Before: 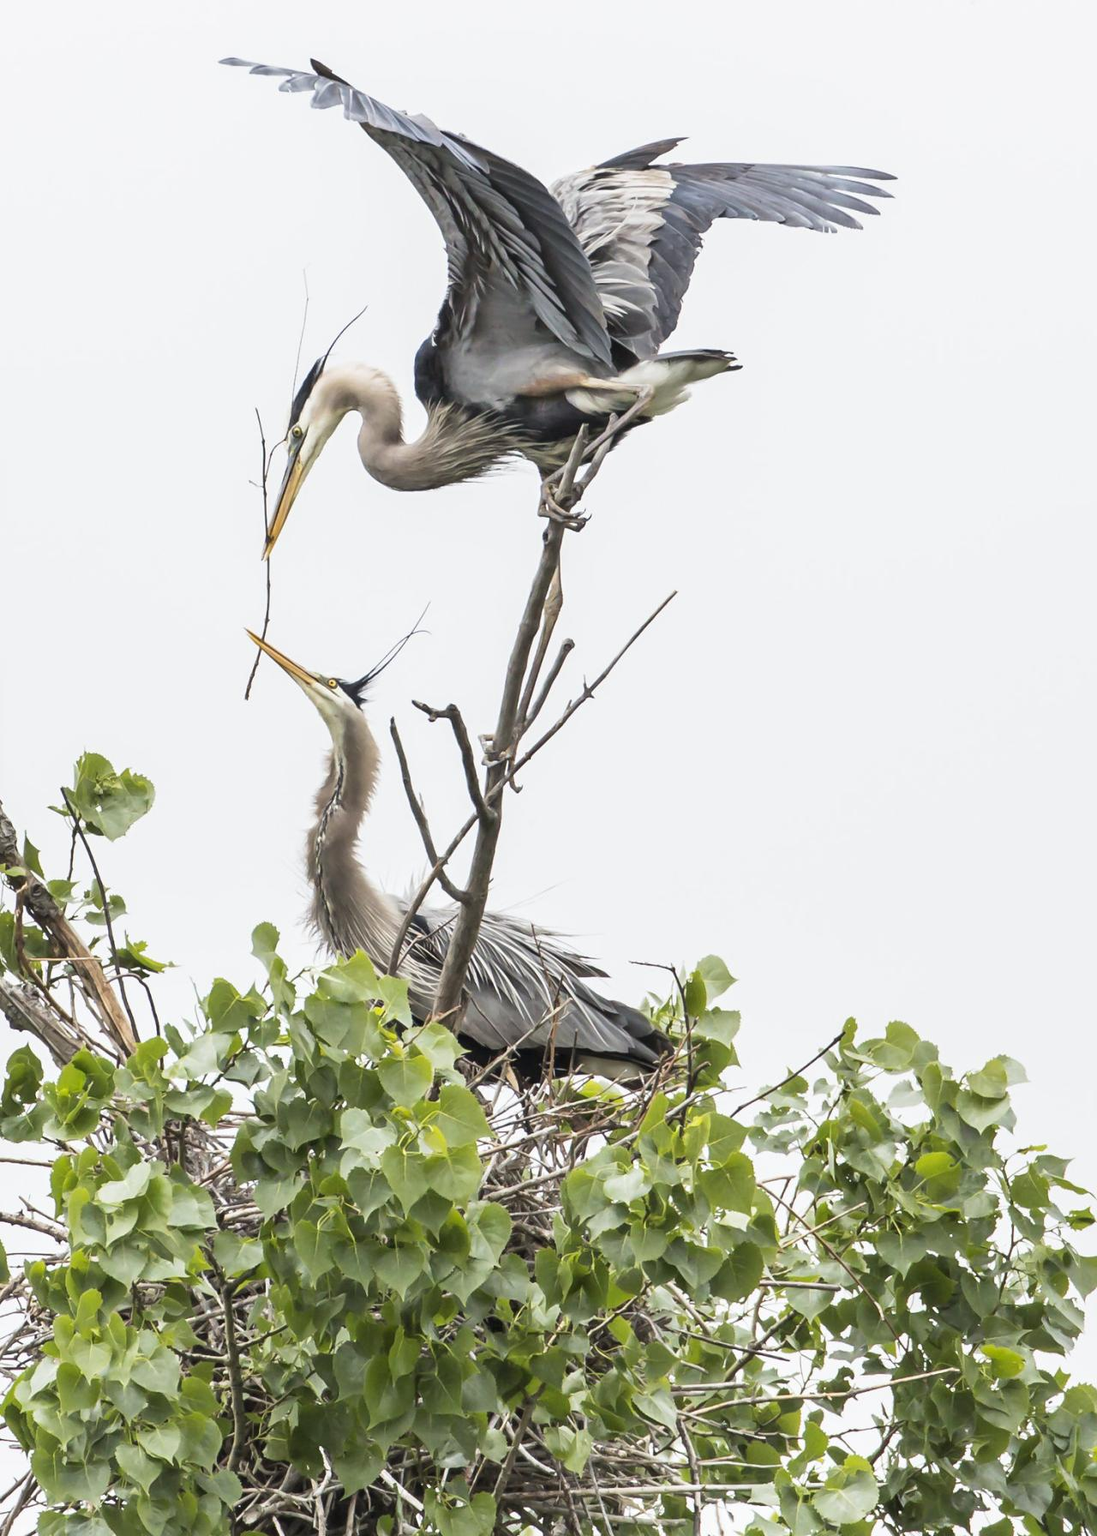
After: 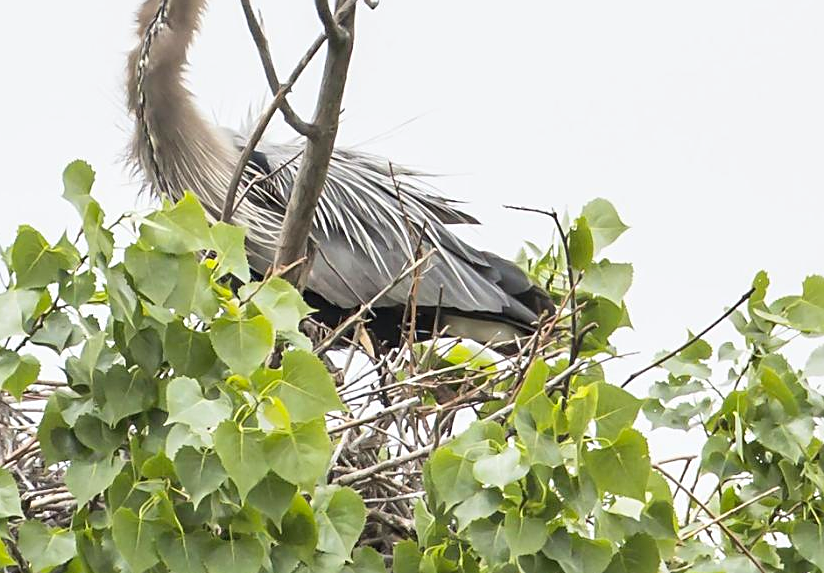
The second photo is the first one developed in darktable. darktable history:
contrast brightness saturation: contrast 0.07, brightness 0.08, saturation 0.18
crop: left 18.091%, top 51.13%, right 17.525%, bottom 16.85%
sharpen: on, module defaults
